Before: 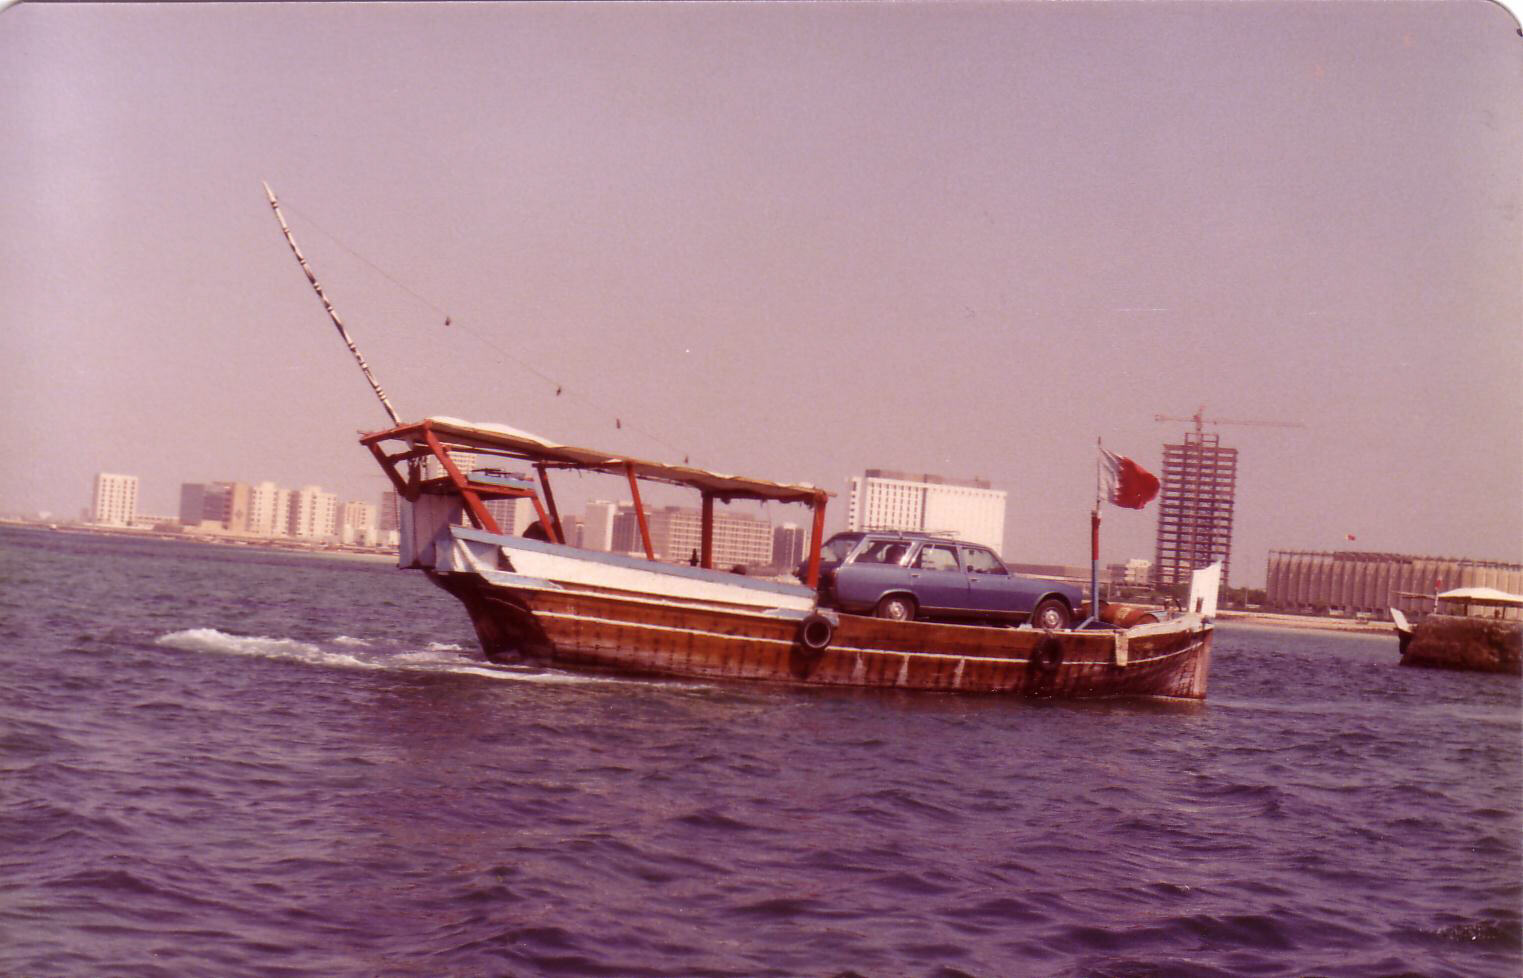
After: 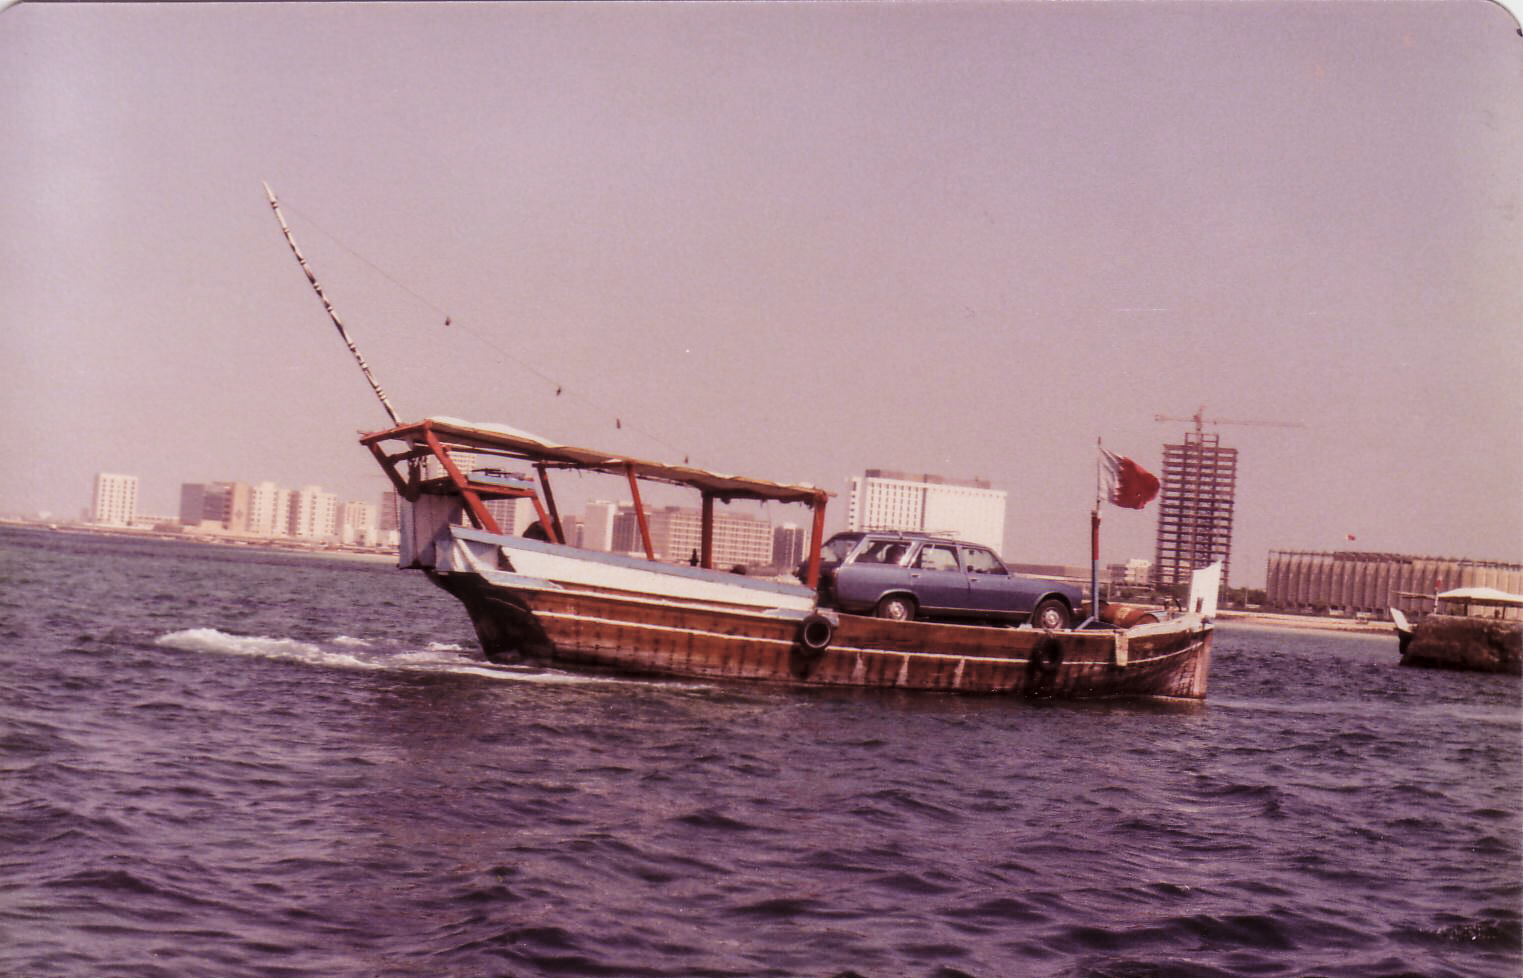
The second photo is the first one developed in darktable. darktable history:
filmic rgb: black relative exposure -5.02 EV, white relative exposure 3.98 EV, hardness 2.9, contrast 1.297, highlights saturation mix -28.53%
exposure: black level correction -0.022, exposure -0.031 EV, compensate highlight preservation false
local contrast: on, module defaults
